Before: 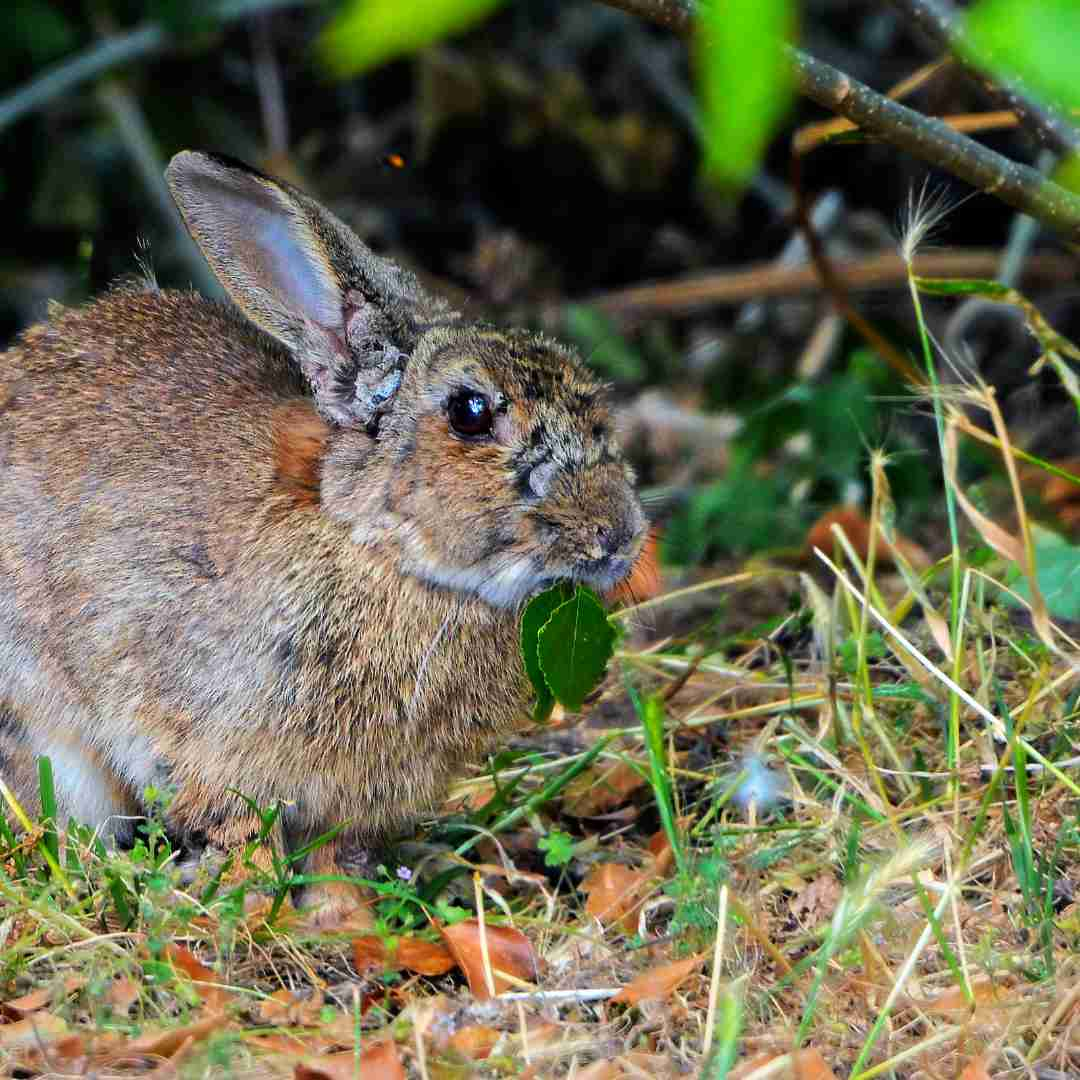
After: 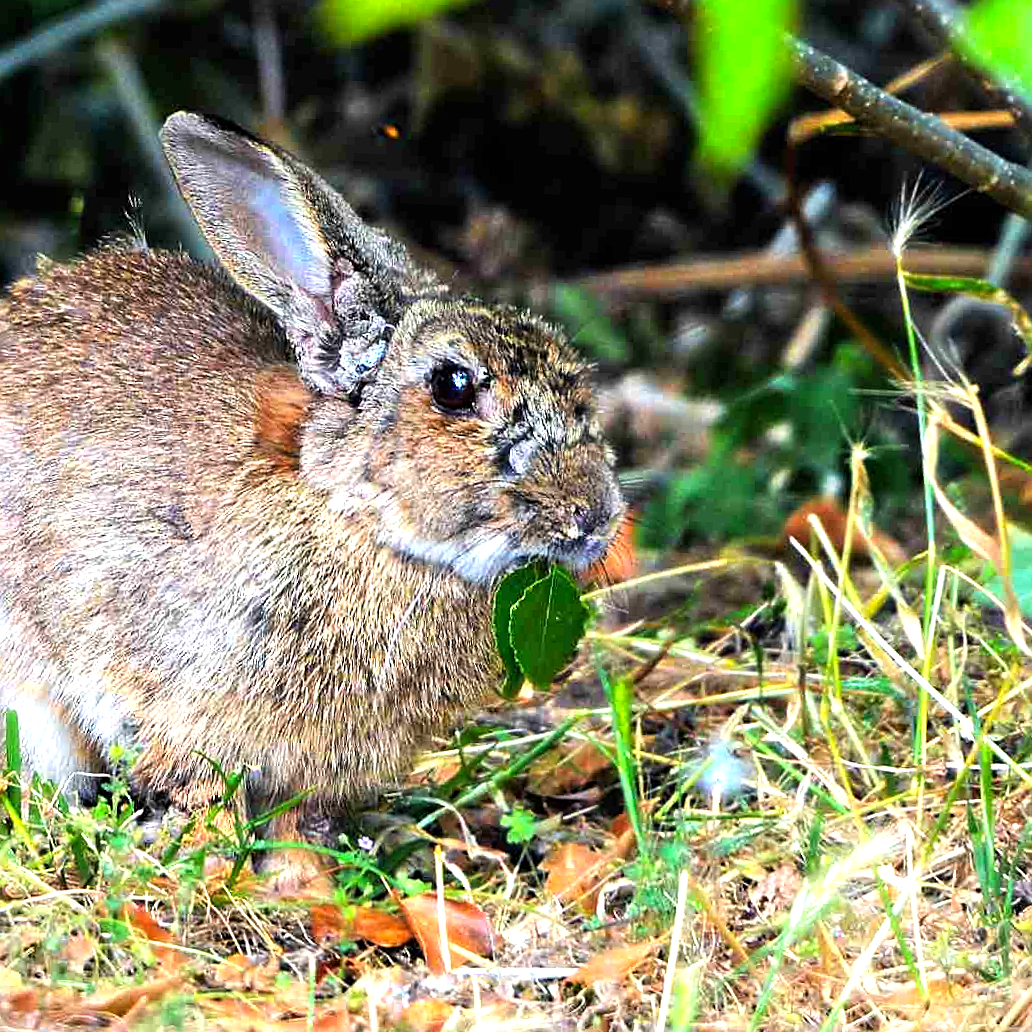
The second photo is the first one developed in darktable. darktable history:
color balance rgb: perceptual saturation grading › global saturation 0.023%, perceptual brilliance grading › global brilliance 12.28%, global vibrance 6.353%, contrast 12.171%, saturation formula JzAzBz (2021)
crop and rotate: angle -2.71°
sharpen: on, module defaults
exposure: black level correction 0, exposure 0.498 EV, compensate highlight preservation false
